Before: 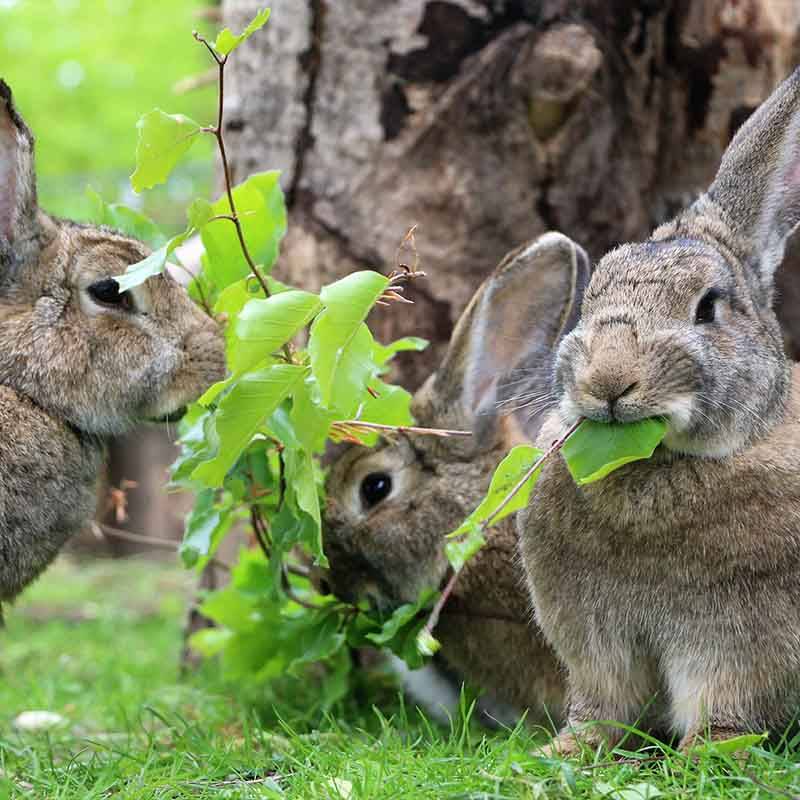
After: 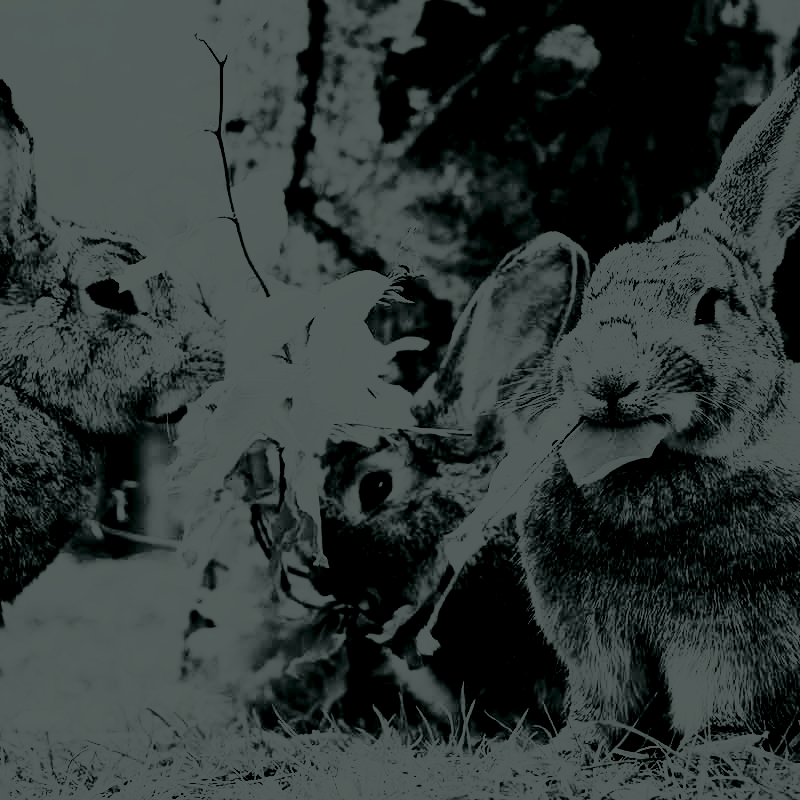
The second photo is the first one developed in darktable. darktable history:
filmic rgb: black relative exposure -3.57 EV, white relative exposure 2.29 EV, hardness 3.41
colorize: hue 90°, saturation 19%, lightness 1.59%, version 1
contrast brightness saturation: contrast 0.83, brightness 0.59, saturation 0.59
